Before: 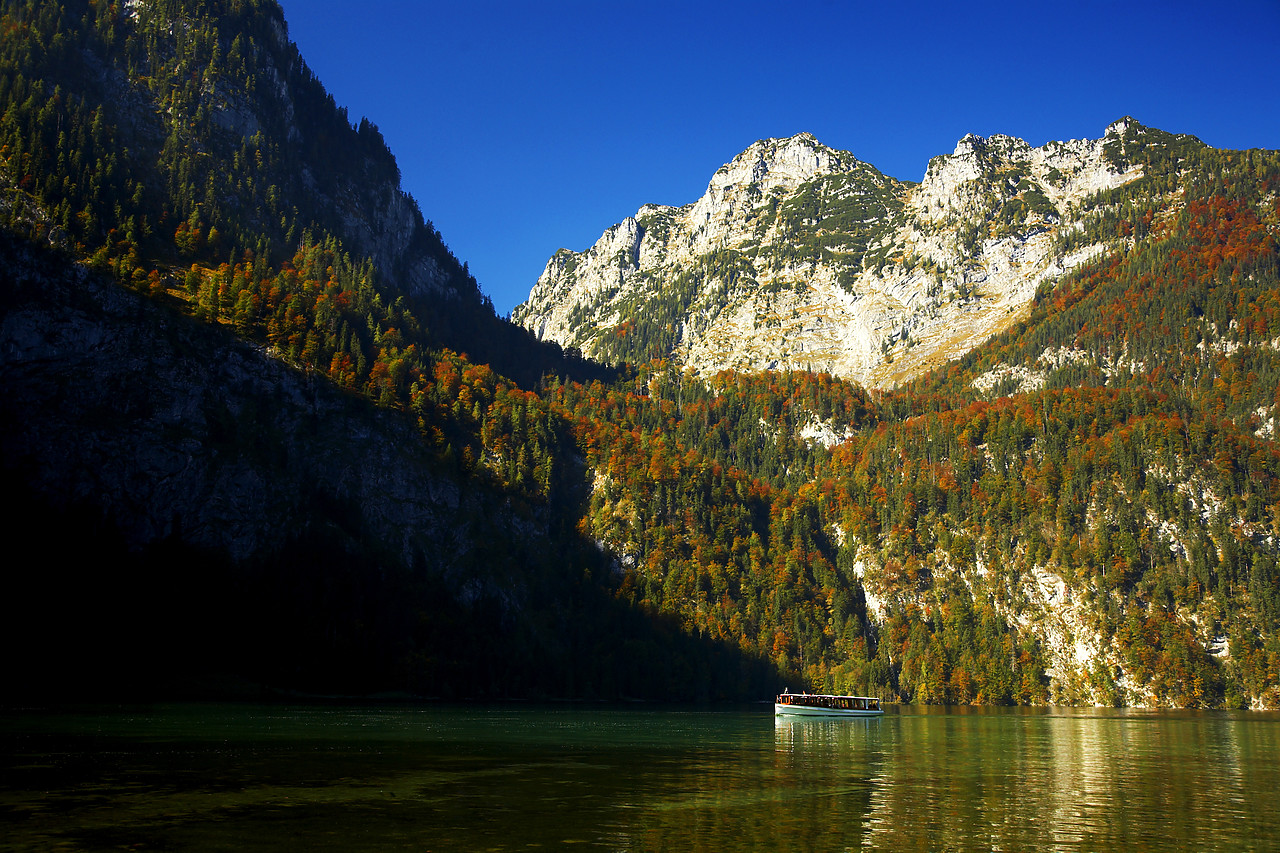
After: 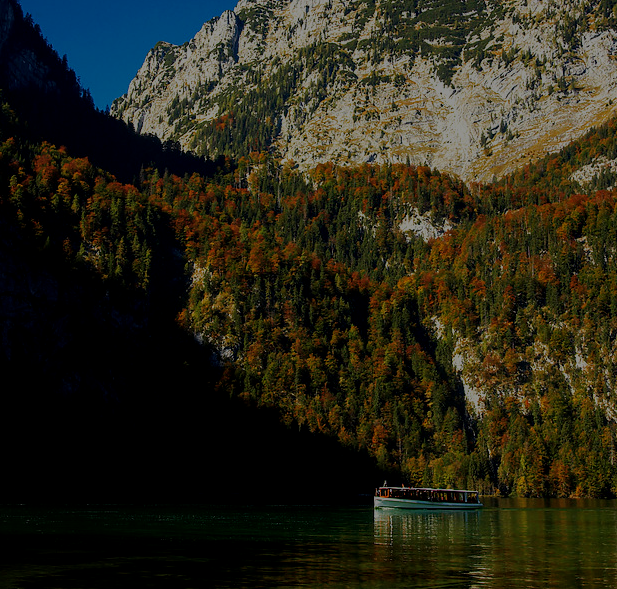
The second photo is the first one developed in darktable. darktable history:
crop: left 31.406%, top 24.334%, right 20.354%, bottom 6.533%
local contrast: on, module defaults
exposure: exposure -2.007 EV, compensate highlight preservation false
